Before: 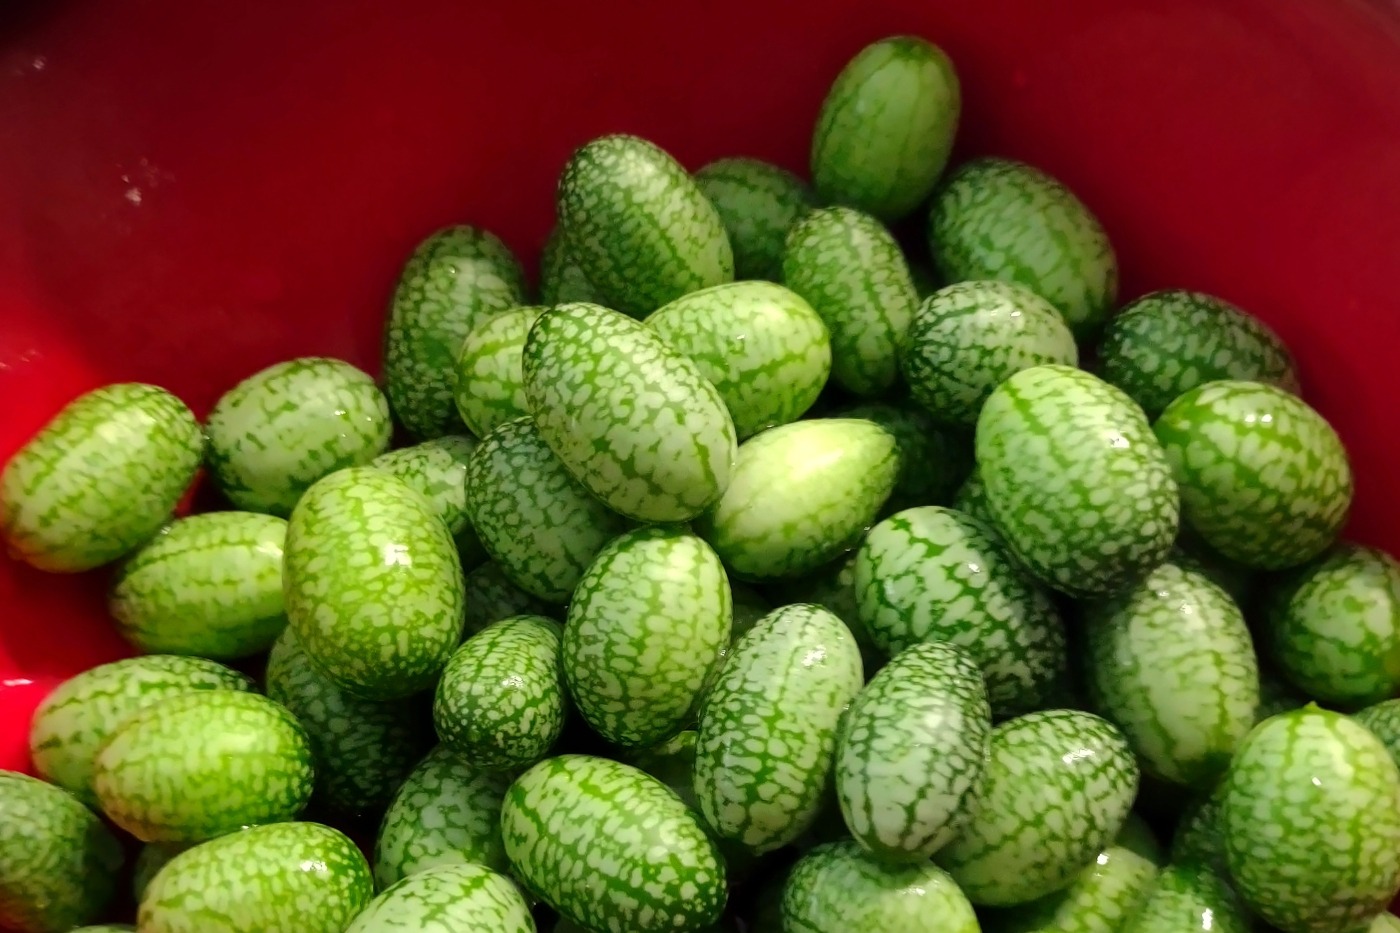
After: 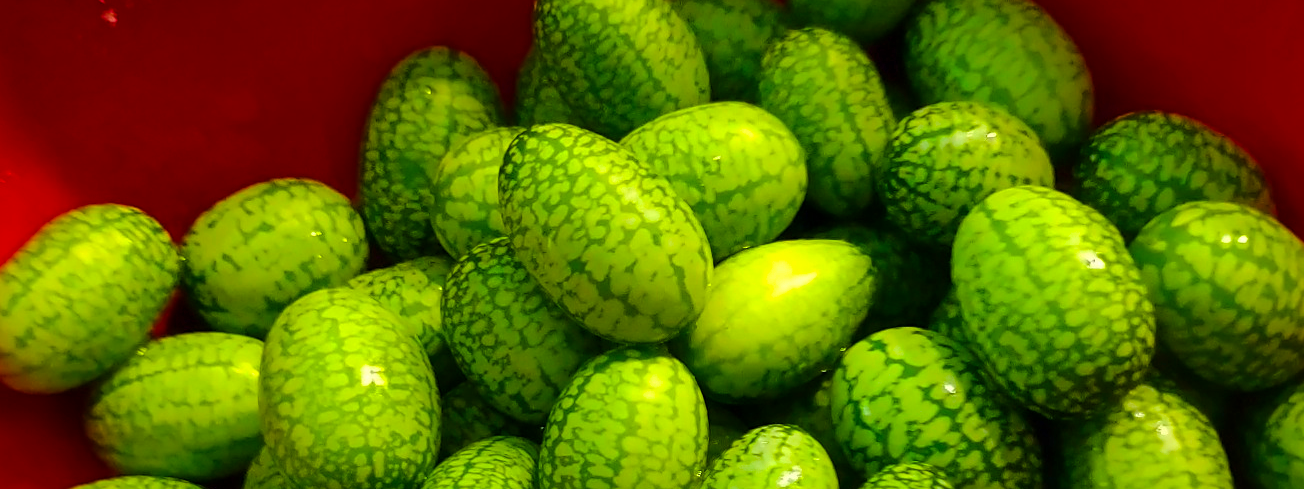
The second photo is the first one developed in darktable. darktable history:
sharpen: radius 1.864, amount 0.398, threshold 1.271
crop: left 1.744%, top 19.225%, right 5.069%, bottom 28.357%
color balance rgb: linear chroma grading › global chroma 42%, perceptual saturation grading › global saturation 42%, global vibrance 33%
